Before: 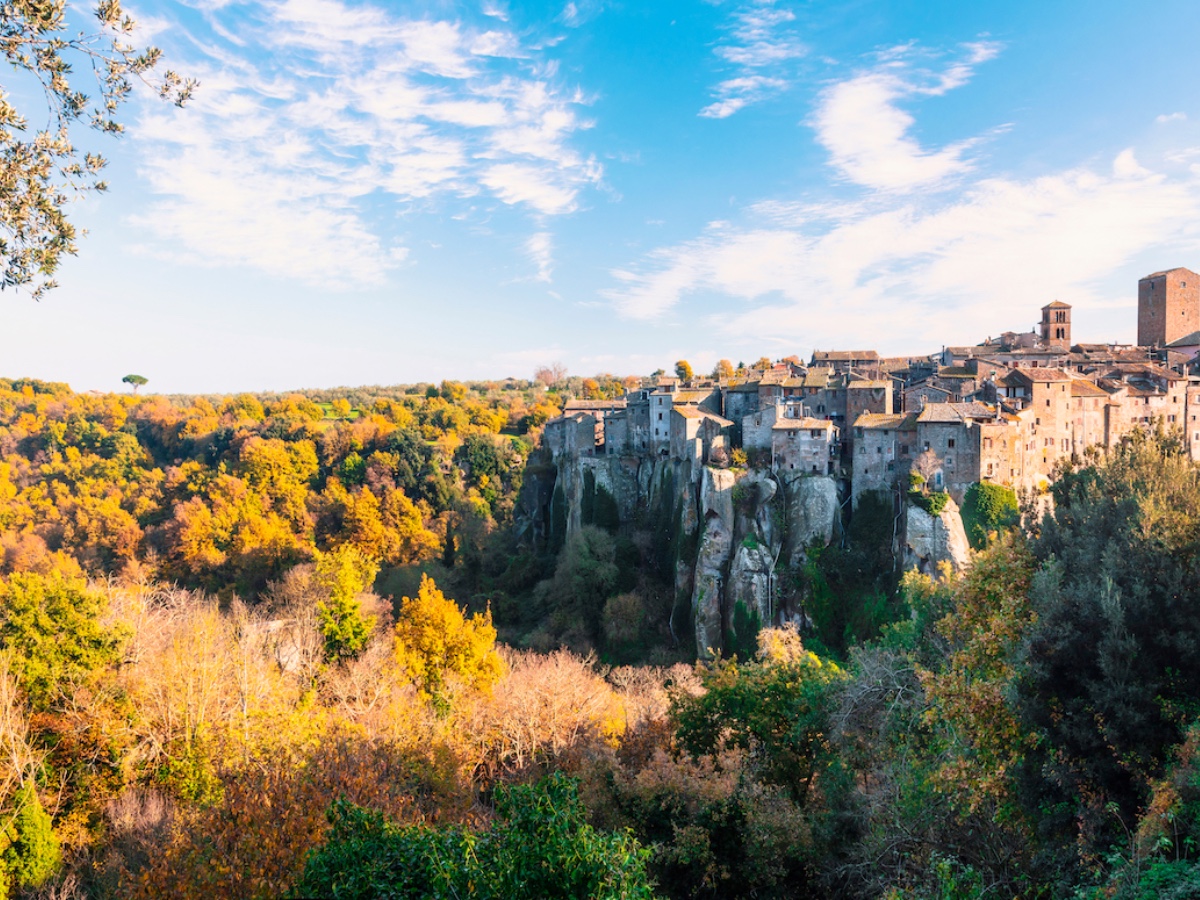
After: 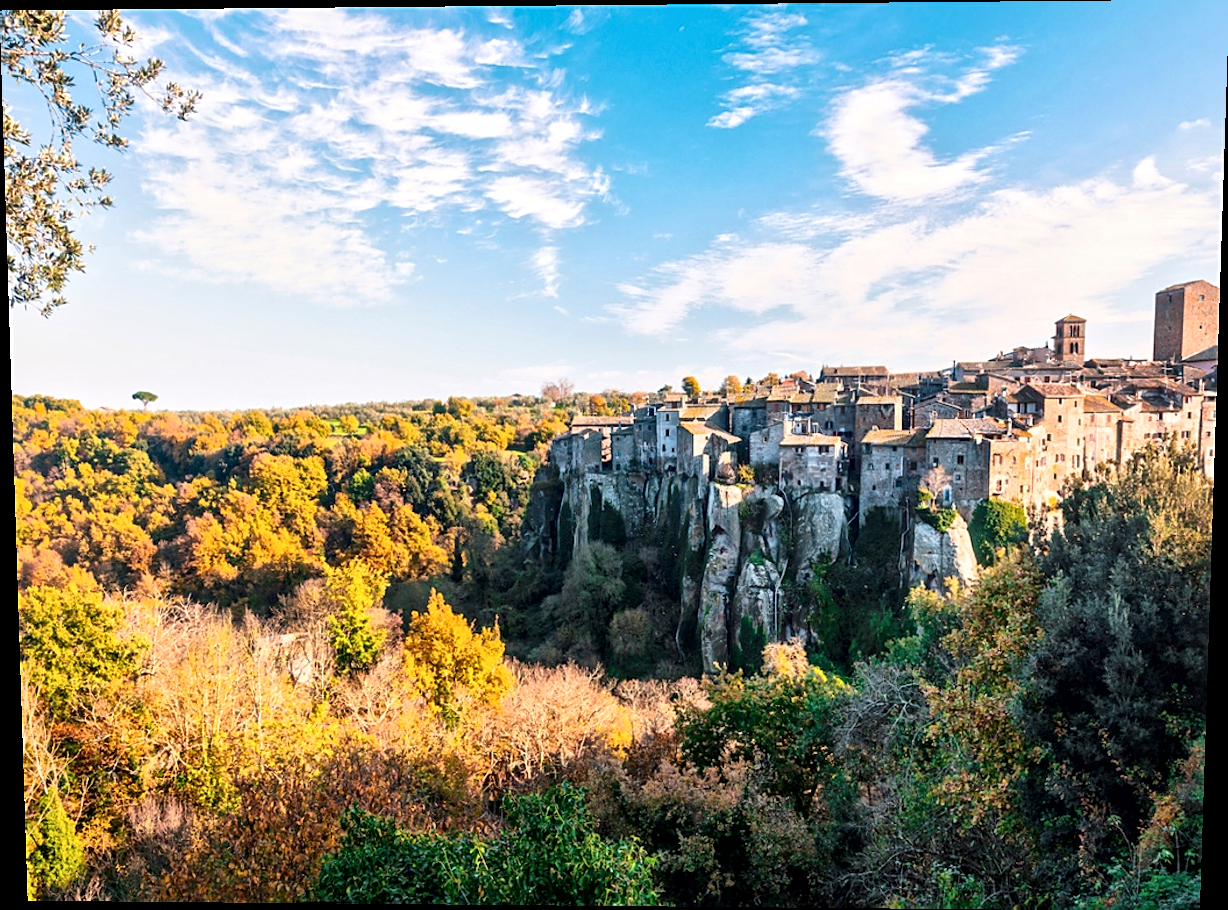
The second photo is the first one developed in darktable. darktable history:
exposure: compensate highlight preservation false
sharpen: on, module defaults
contrast brightness saturation: contrast 0.1, brightness 0.02, saturation 0.02
rotate and perspective: lens shift (vertical) 0.048, lens shift (horizontal) -0.024, automatic cropping off
local contrast: mode bilateral grid, contrast 20, coarseness 19, detail 163%, midtone range 0.2
